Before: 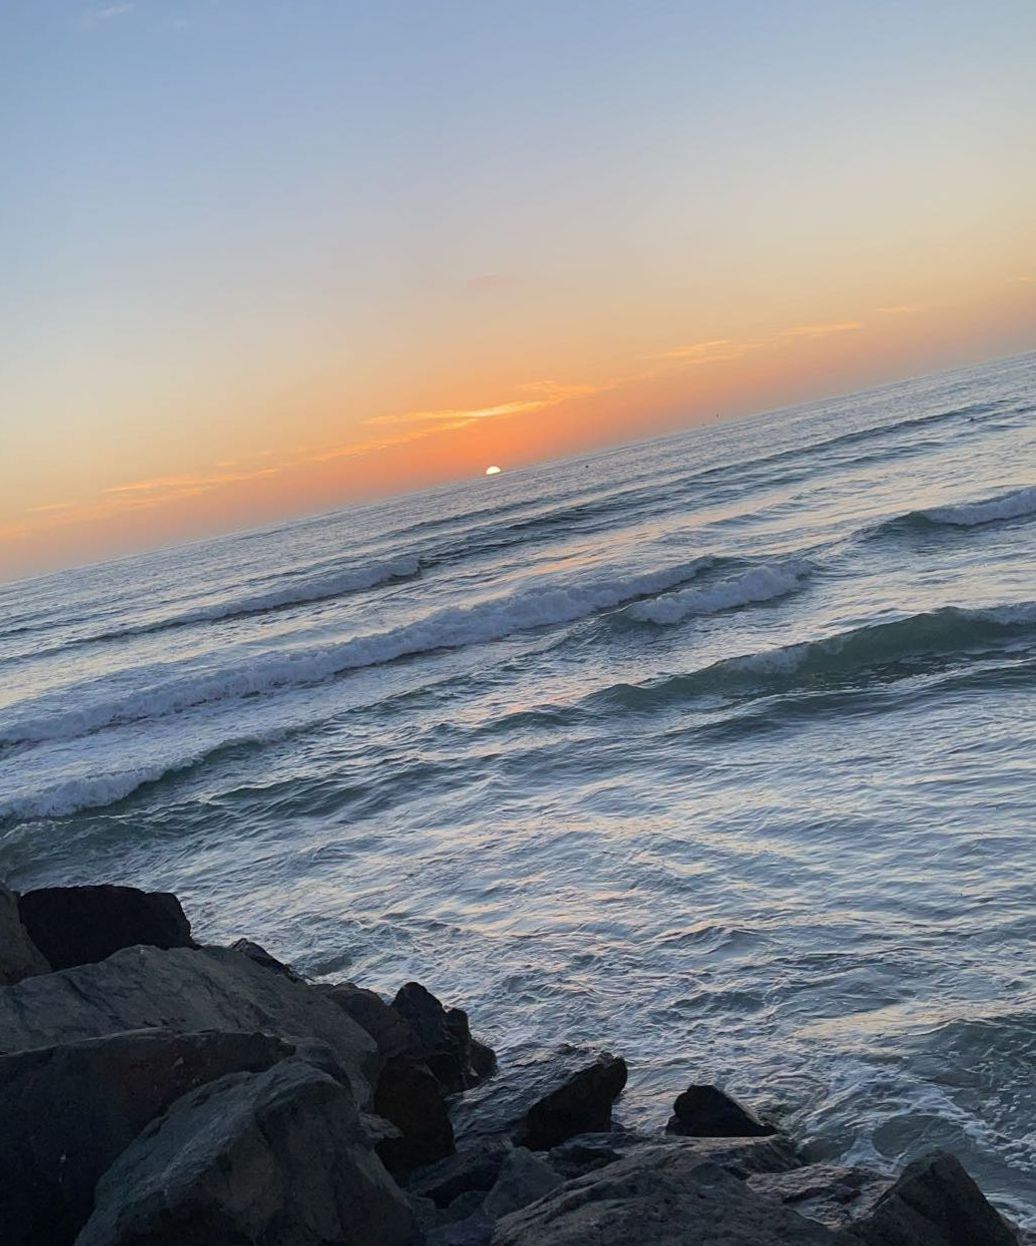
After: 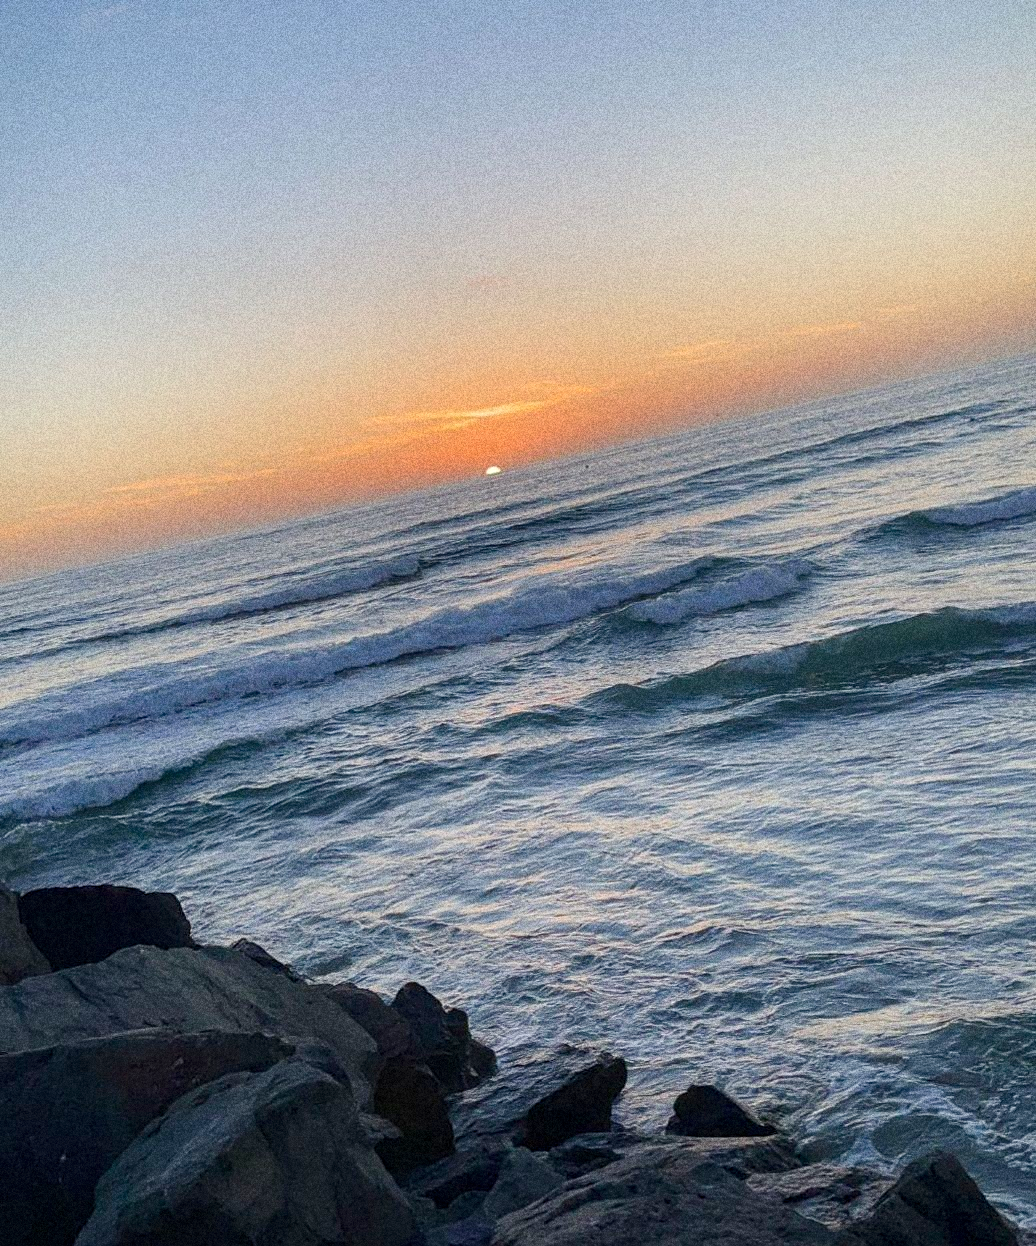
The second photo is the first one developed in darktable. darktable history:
color balance rgb: perceptual saturation grading › global saturation 20%, perceptual saturation grading › highlights -25%, perceptual saturation grading › shadows 50%
grain: coarseness 14.49 ISO, strength 48.04%, mid-tones bias 35%
local contrast: on, module defaults
